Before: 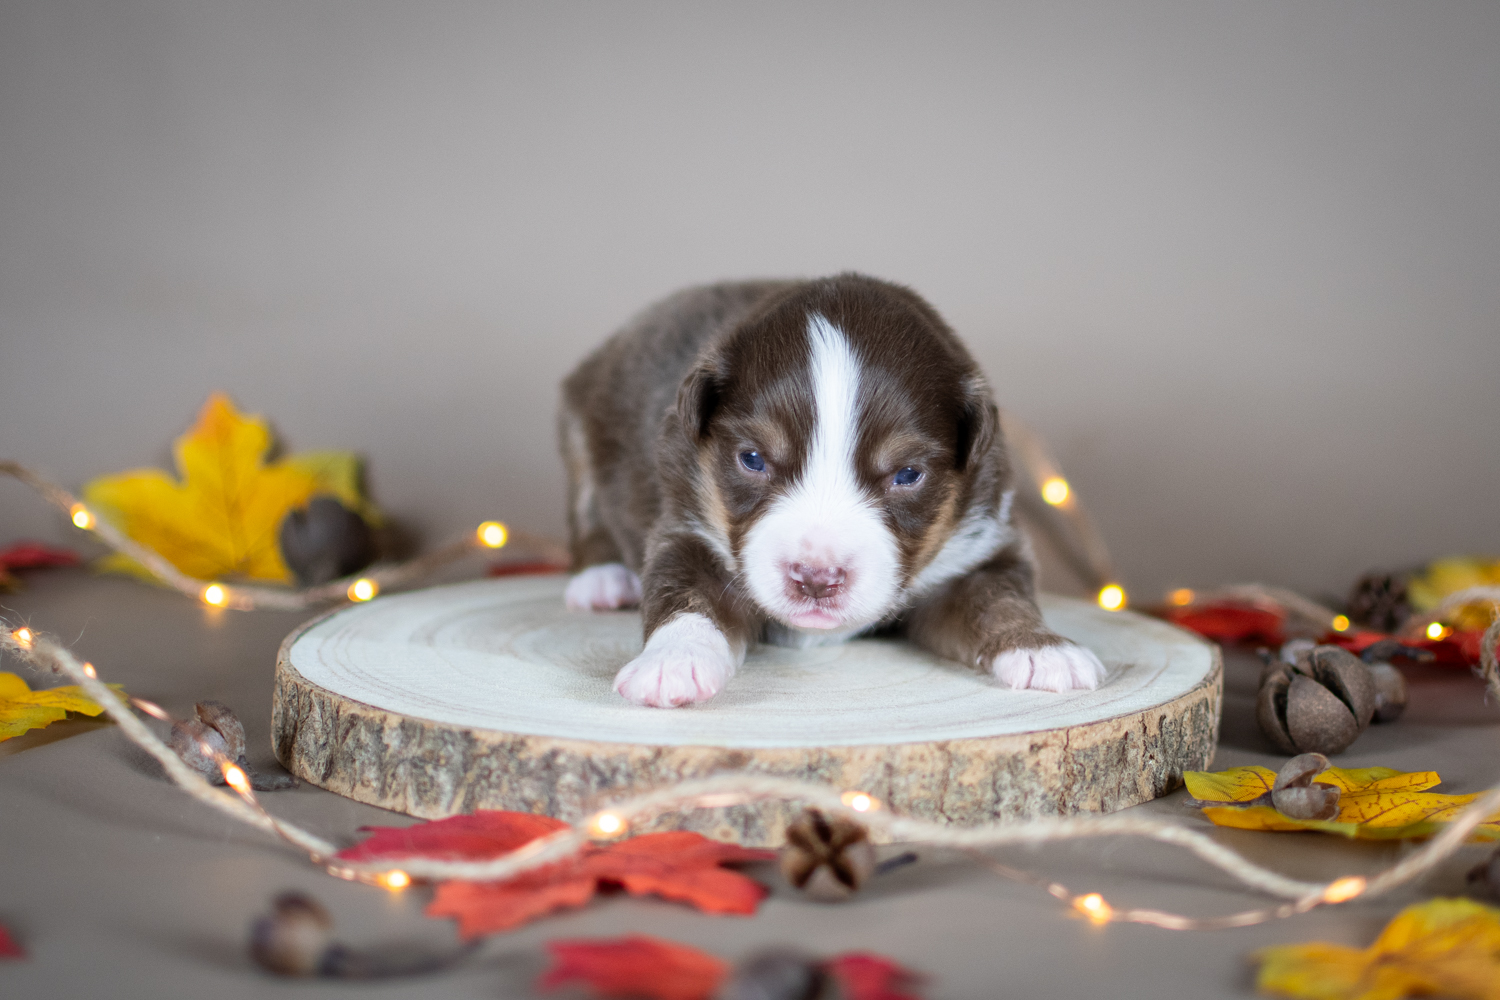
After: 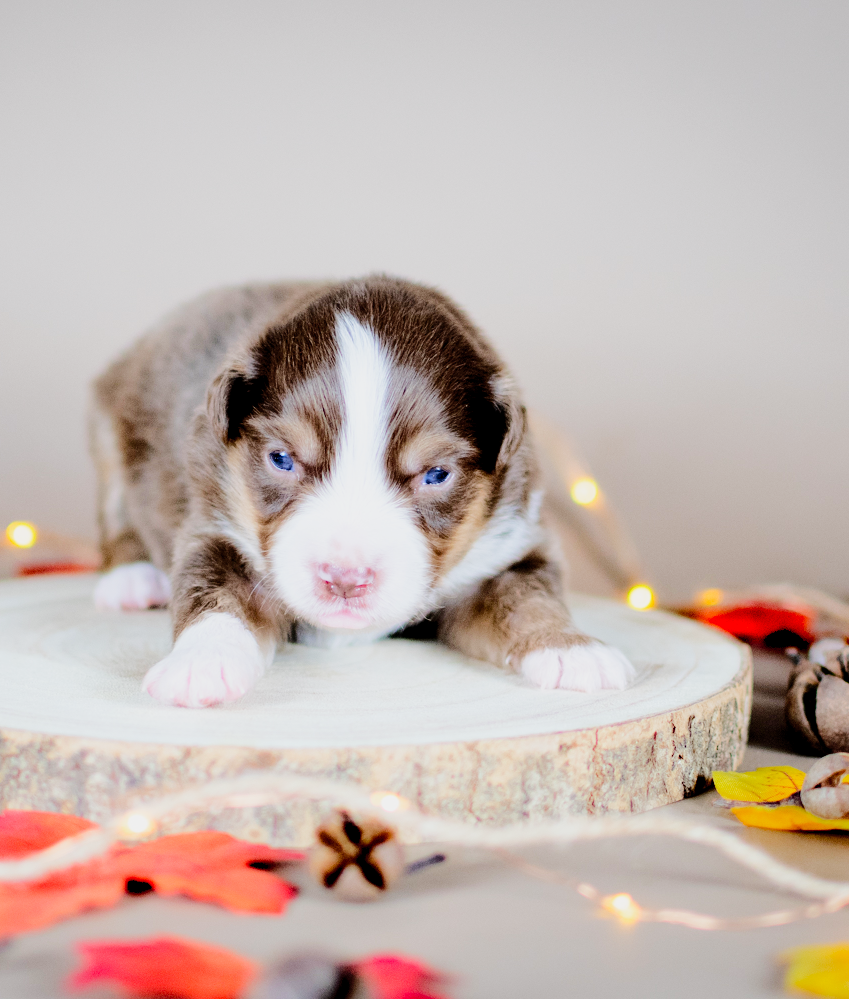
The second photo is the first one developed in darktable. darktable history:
filmic rgb: middle gray luminance 29%, black relative exposure -10.3 EV, white relative exposure 5.5 EV, threshold 6 EV, target black luminance 0%, hardness 3.95, latitude 2.04%, contrast 1.132, highlights saturation mix 5%, shadows ↔ highlights balance 15.11%, add noise in highlights 0, preserve chrominance no, color science v3 (2019), use custom middle-gray values true, iterations of high-quality reconstruction 0, contrast in highlights soft, enable highlight reconstruction true
contrast brightness saturation: contrast 0.03, brightness 0.06, saturation 0.13
crop: left 31.458%, top 0%, right 11.876%
rgb curve: curves: ch0 [(0, 0) (0.284, 0.292) (0.505, 0.644) (1, 1)], compensate middle gray true
exposure: black level correction 0.009, exposure 1.425 EV, compensate highlight preservation false
